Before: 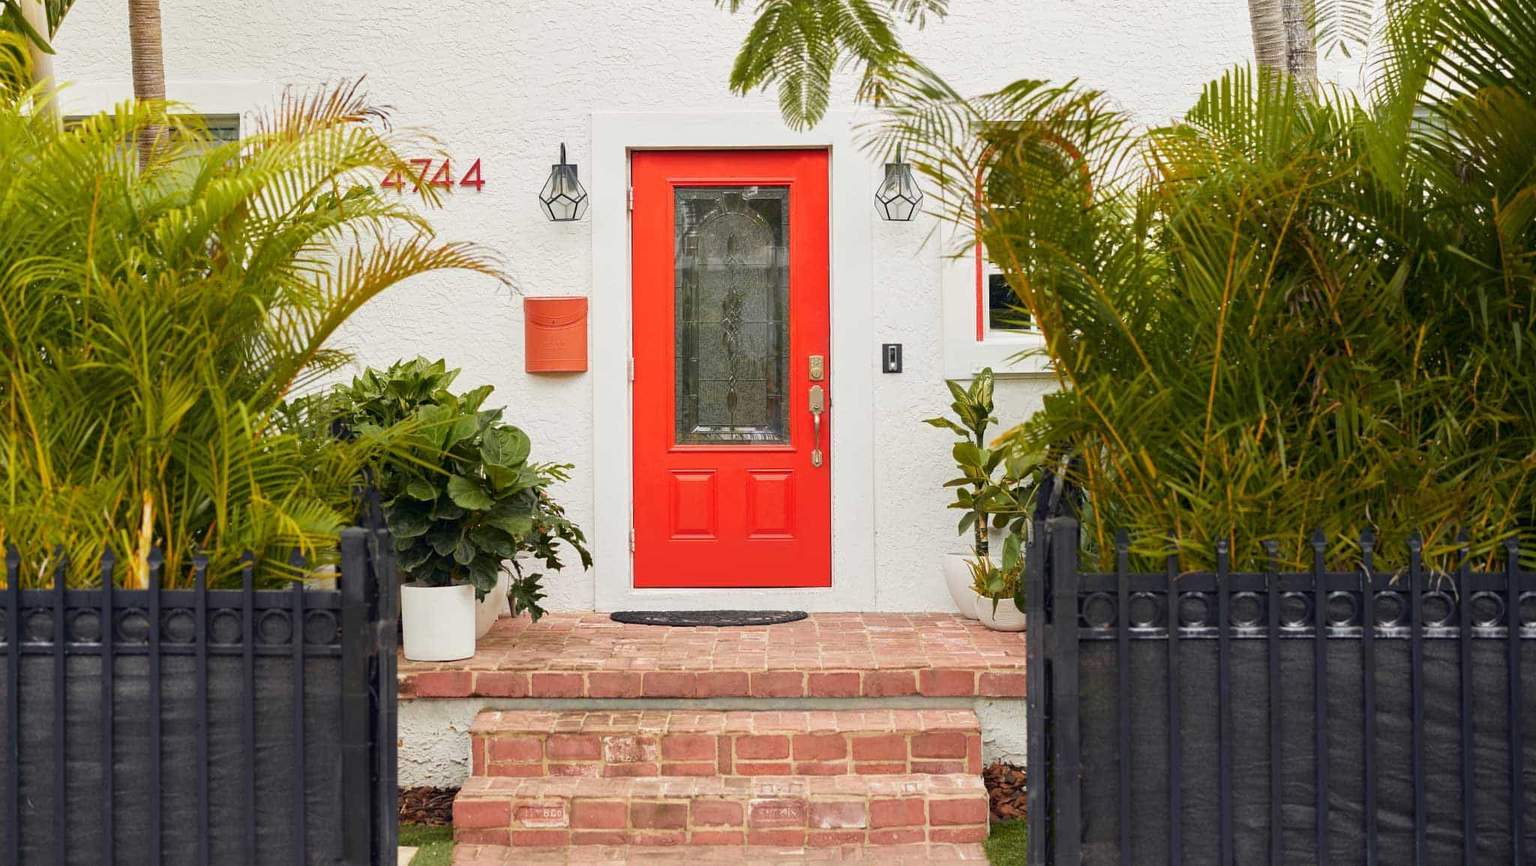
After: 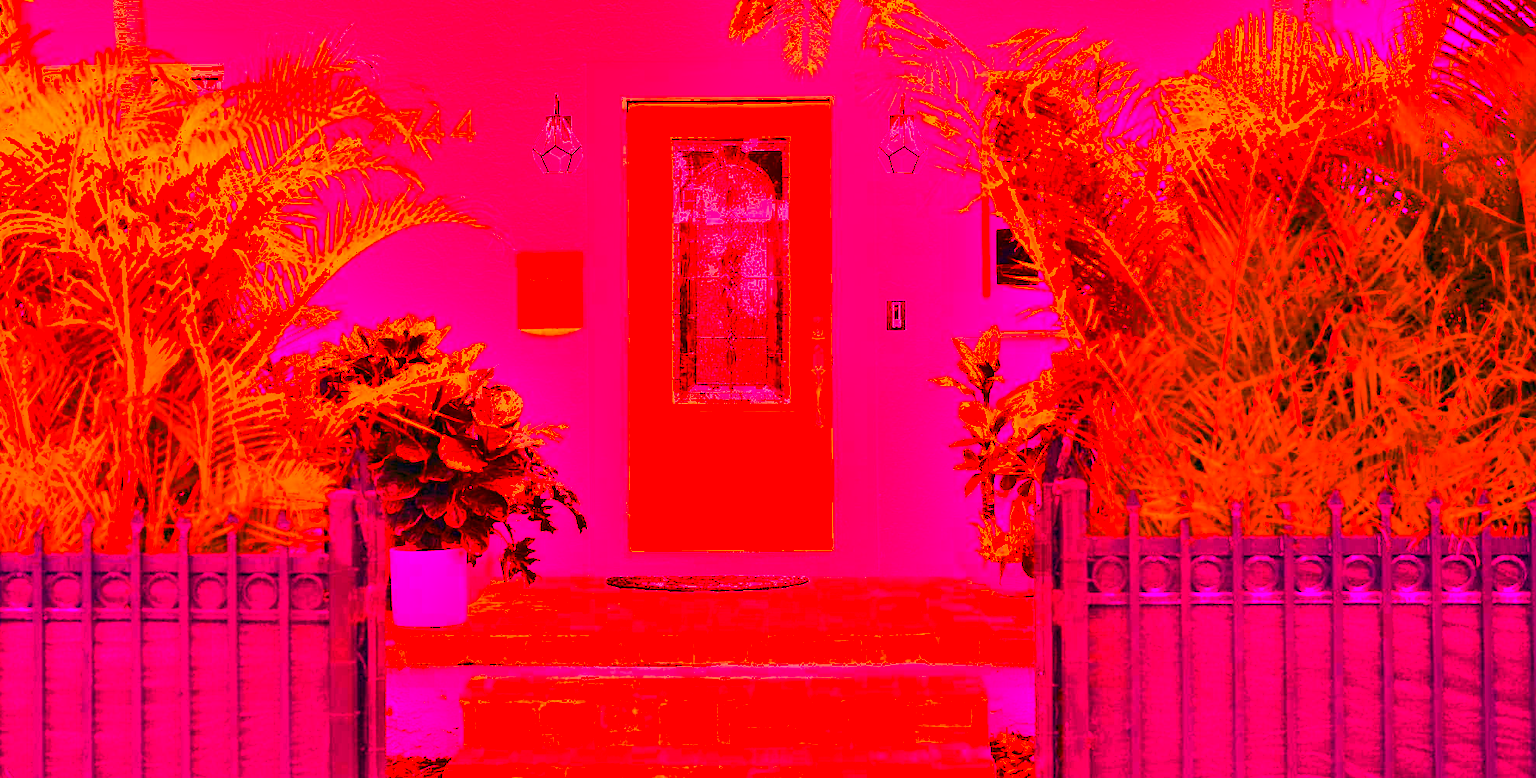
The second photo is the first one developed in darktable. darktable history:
color balance rgb: linear chroma grading › global chroma 15%, perceptual saturation grading › global saturation 30%
crop: left 1.507%, top 6.147%, right 1.379%, bottom 6.637%
white balance: red 4.26, blue 1.802
shadows and highlights: shadows 20.91, highlights -35.45, soften with gaussian
base curve: curves: ch0 [(0, 0) (0.235, 0.266) (0.503, 0.496) (0.786, 0.72) (1, 1)]
